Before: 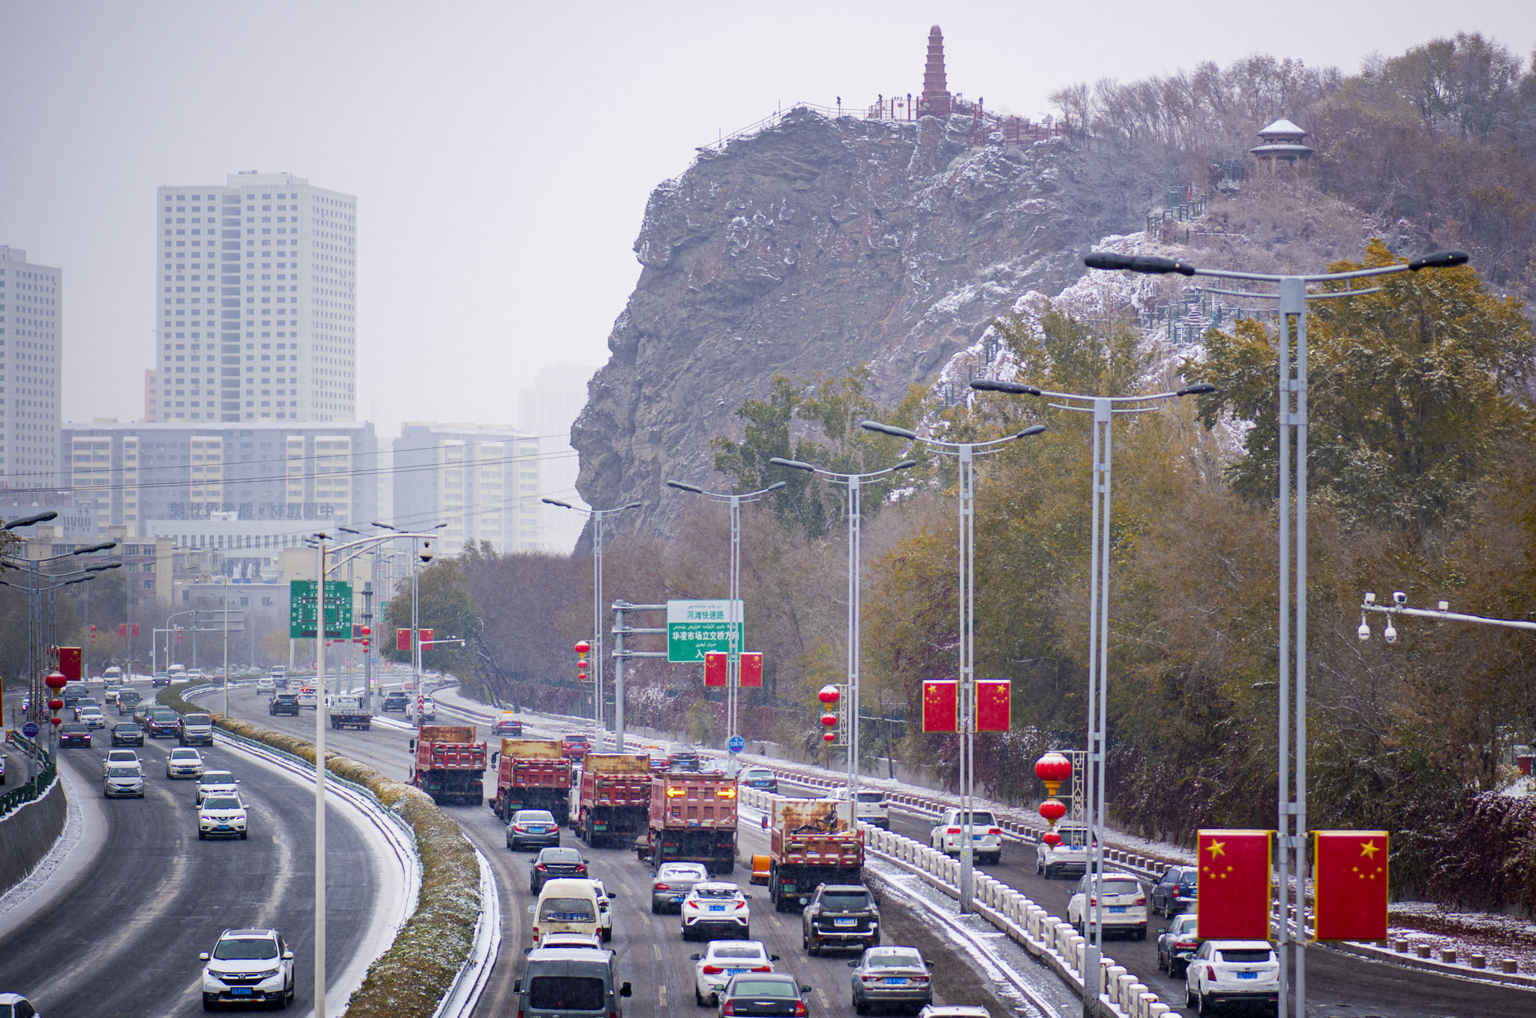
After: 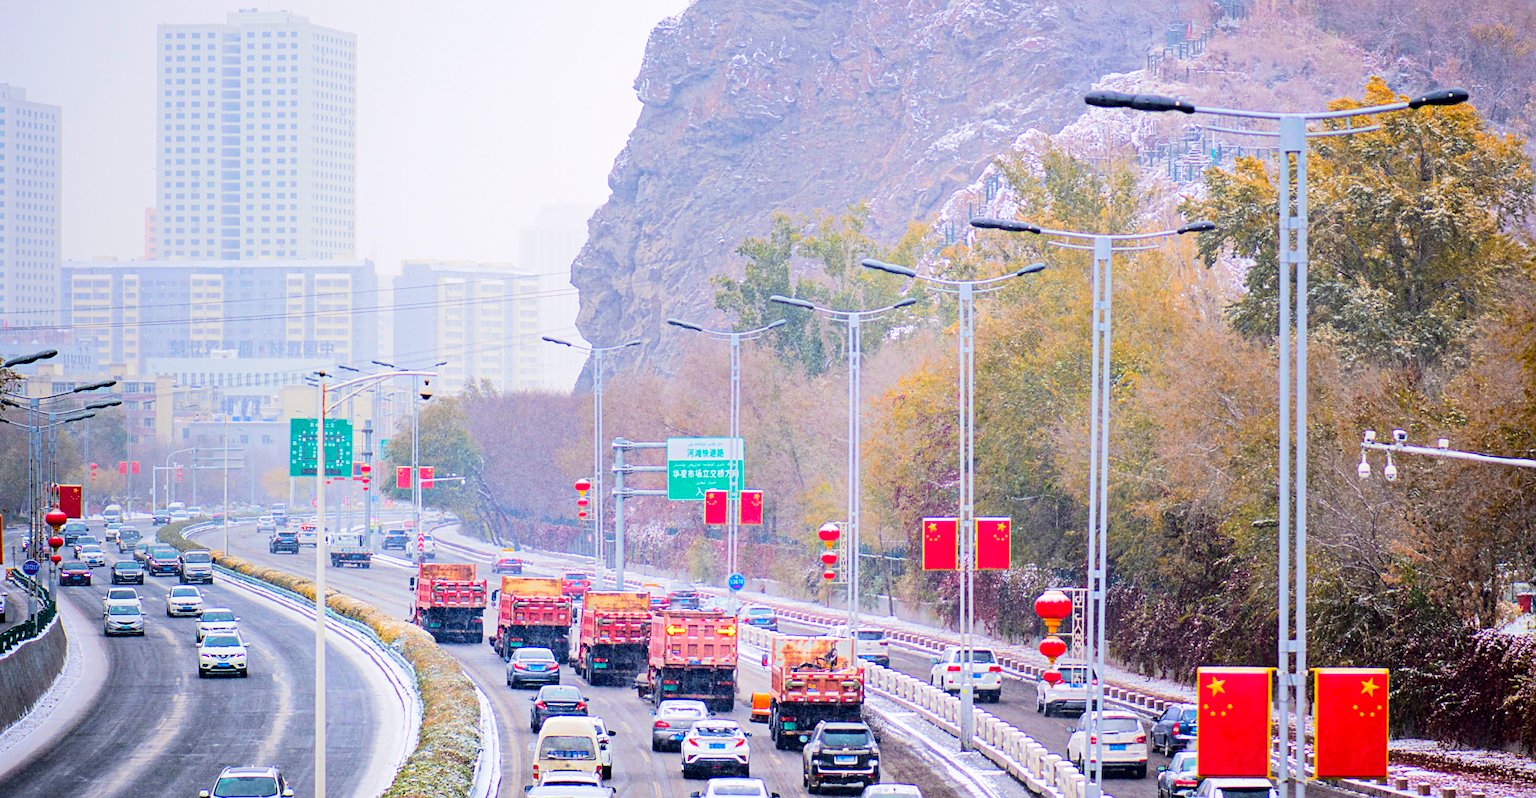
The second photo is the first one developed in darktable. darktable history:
crop and rotate: top 15.983%, bottom 5.522%
sharpen: amount 0.215
tone equalizer: -7 EV 0.143 EV, -6 EV 0.573 EV, -5 EV 1.17 EV, -4 EV 1.33 EV, -3 EV 1.15 EV, -2 EV 0.6 EV, -1 EV 0.166 EV, edges refinement/feathering 500, mask exposure compensation -1.57 EV, preserve details no
contrast brightness saturation: saturation 0.125
